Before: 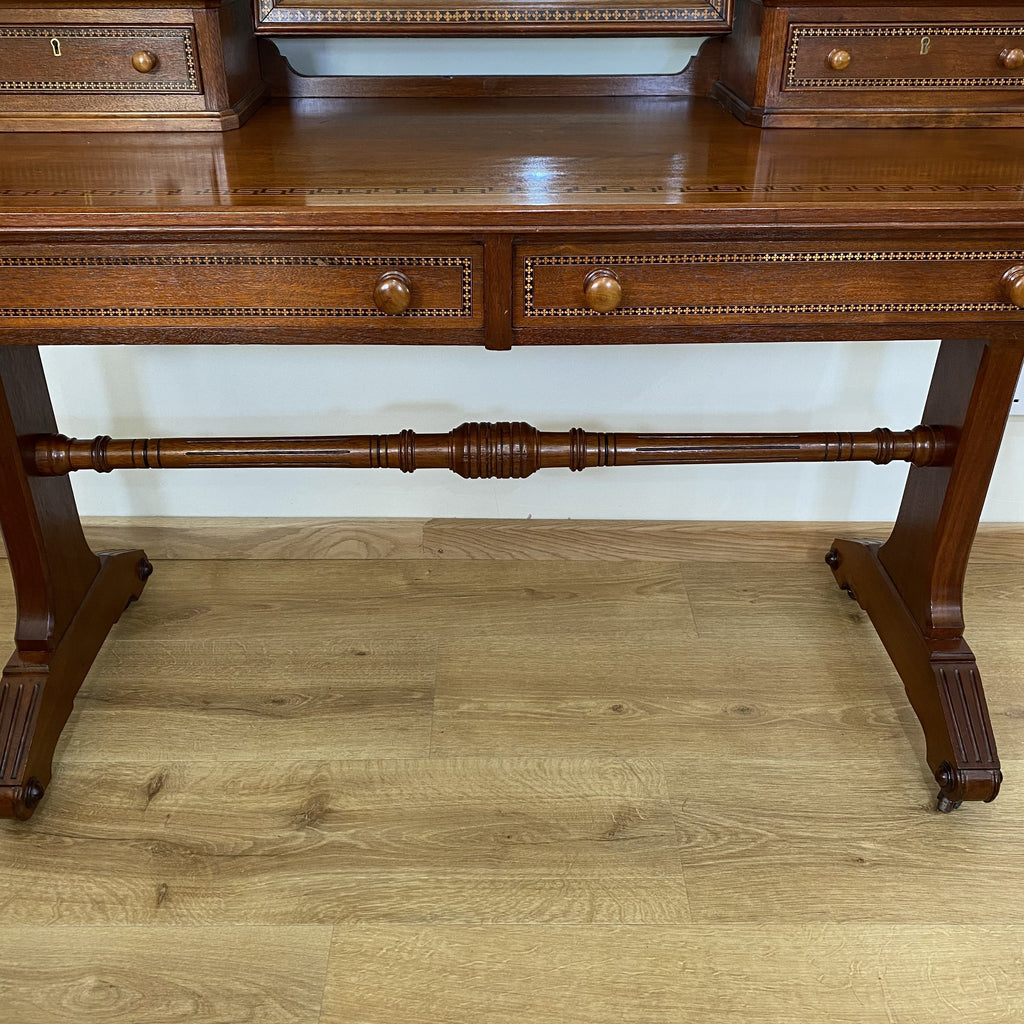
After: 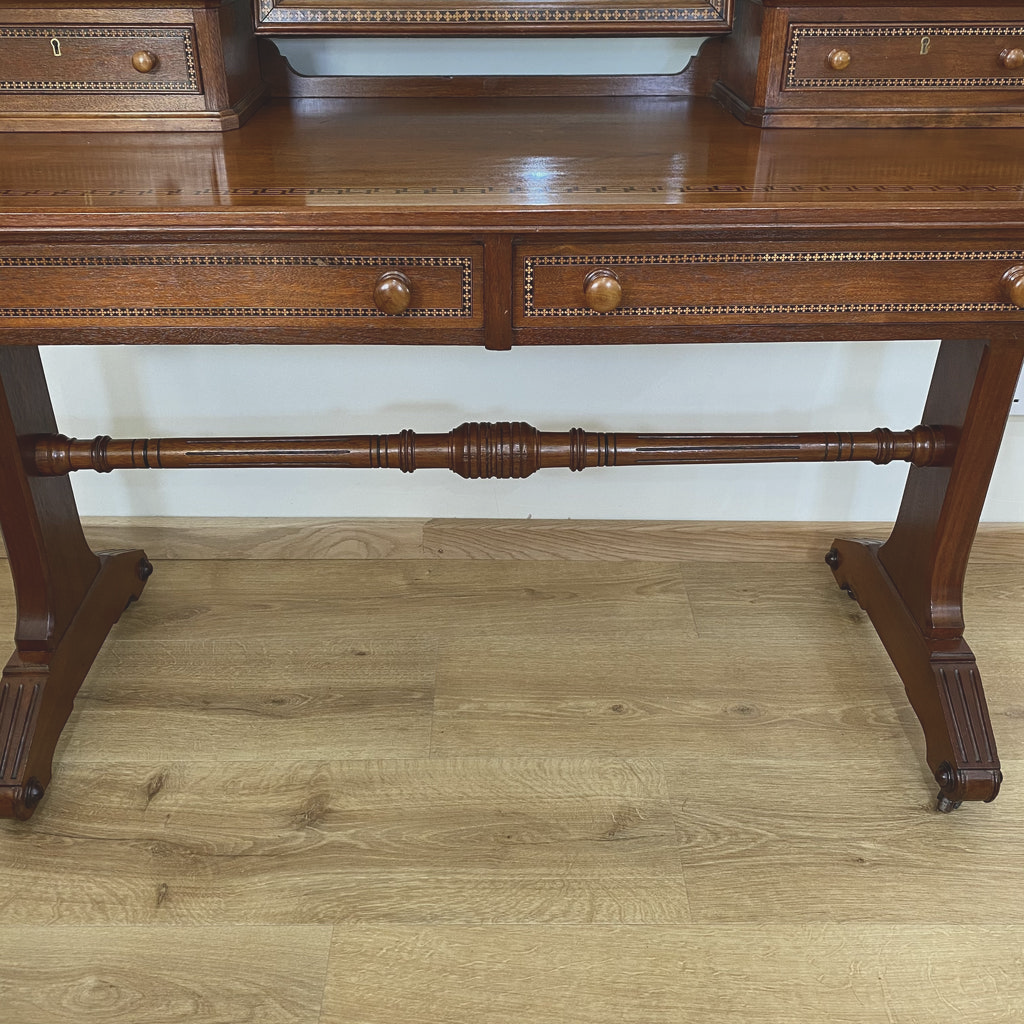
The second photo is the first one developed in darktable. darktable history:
contrast brightness saturation: contrast -0.08, brightness -0.04, saturation -0.11
color balance: lift [1.007, 1, 1, 1], gamma [1.097, 1, 1, 1]
